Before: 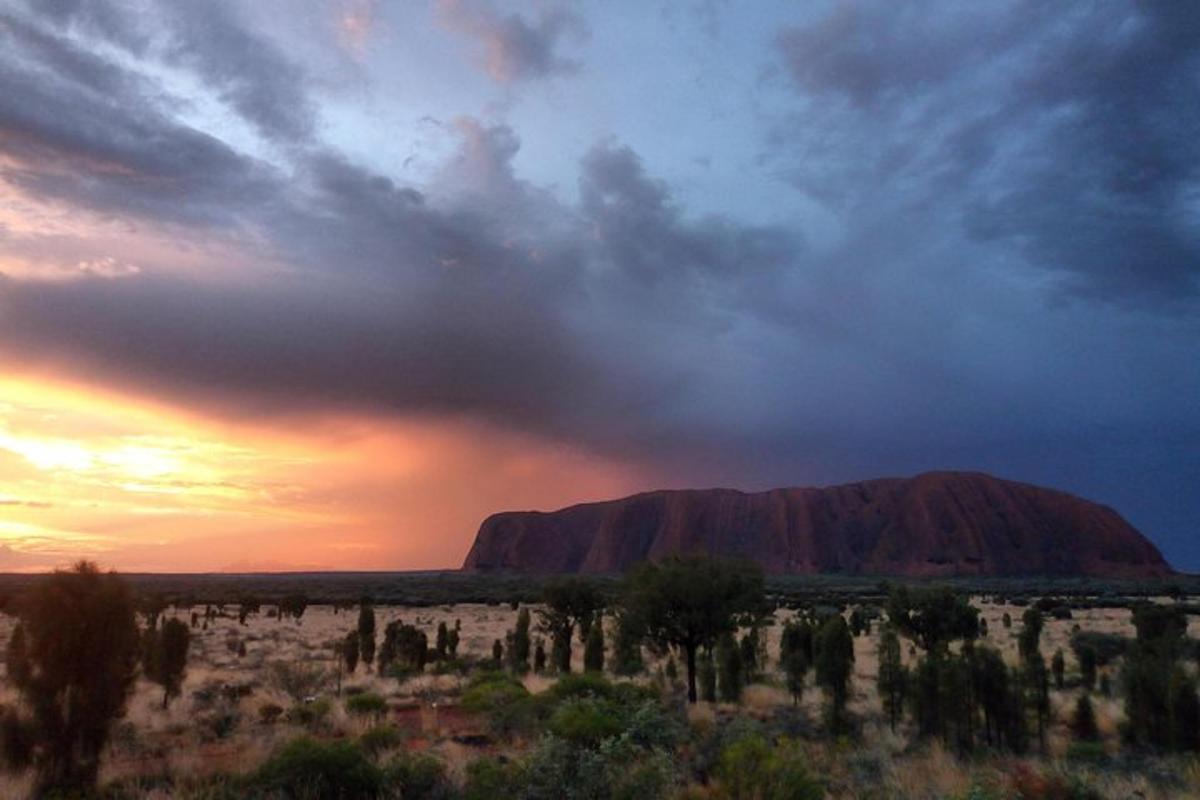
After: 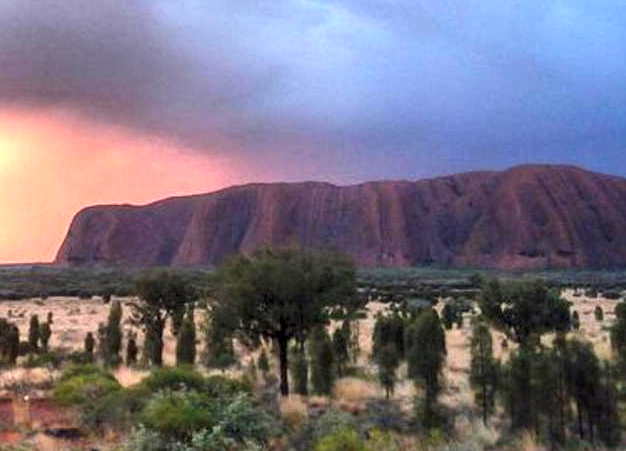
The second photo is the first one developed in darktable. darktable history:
crop: left 34.05%, top 38.4%, right 13.709%, bottom 5.147%
exposure: black level correction 0, exposure 1.74 EV, compensate exposure bias true, compensate highlight preservation false
local contrast: on, module defaults
